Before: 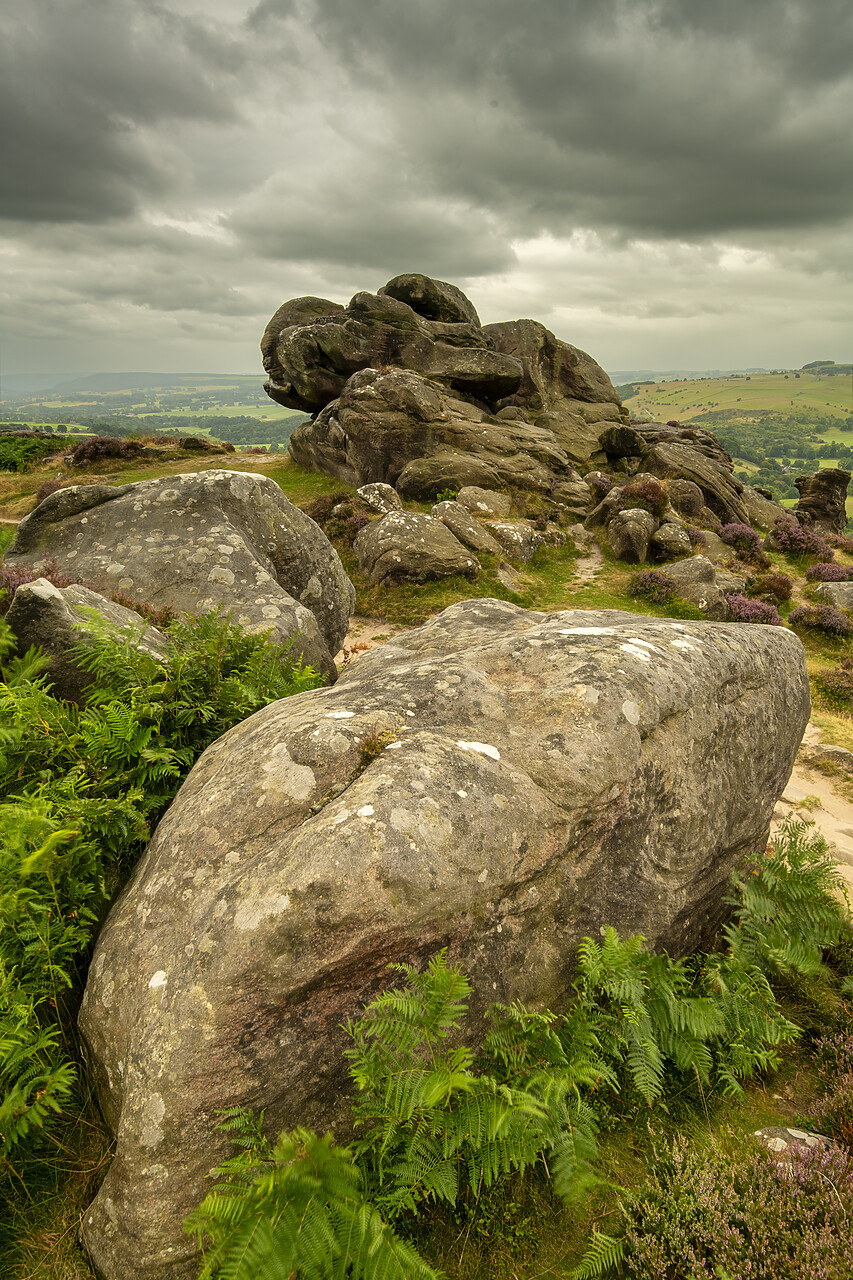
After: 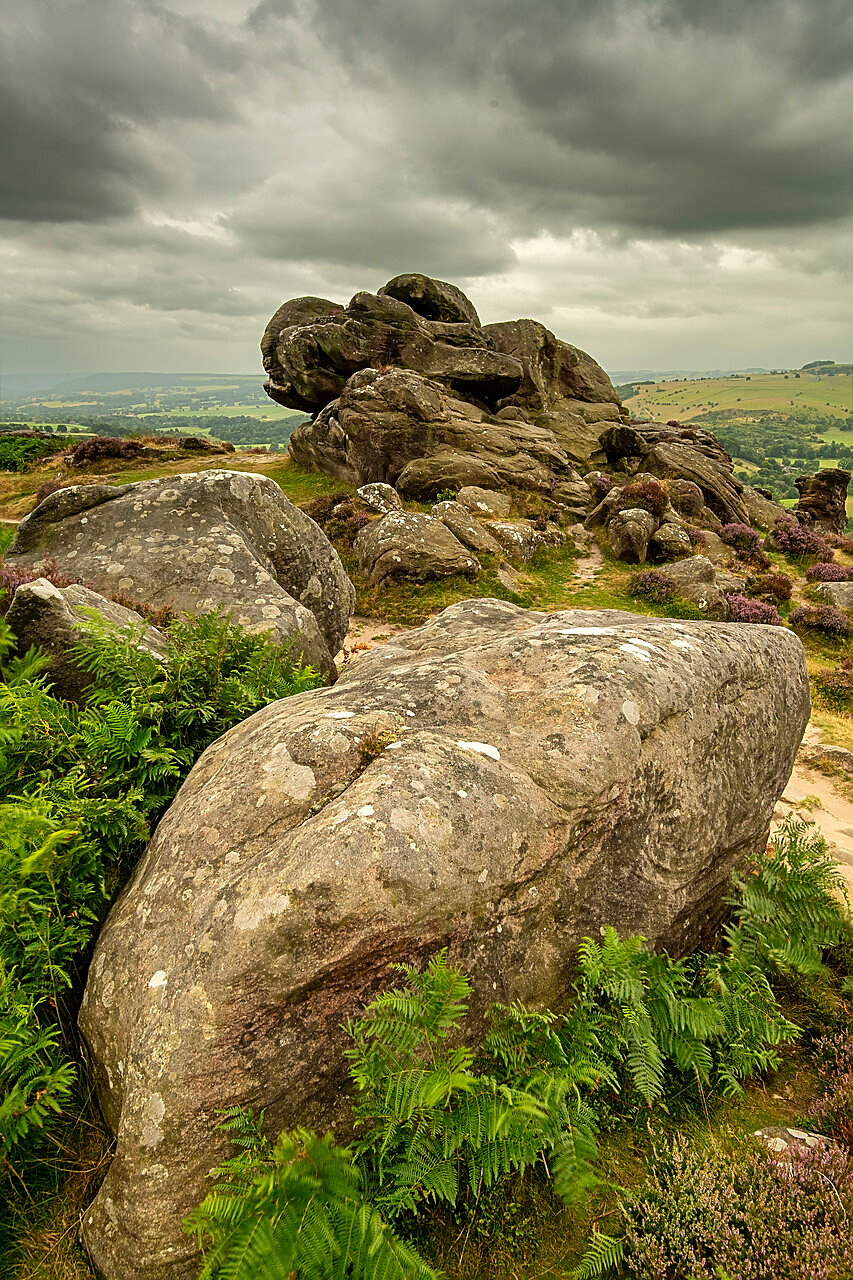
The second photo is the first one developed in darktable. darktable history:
sharpen: on, module defaults
tone curve: curves: ch0 [(0, 0) (0.003, 0.003) (0.011, 0.011) (0.025, 0.024) (0.044, 0.043) (0.069, 0.068) (0.1, 0.098) (0.136, 0.133) (0.177, 0.173) (0.224, 0.22) (0.277, 0.271) (0.335, 0.328) (0.399, 0.39) (0.468, 0.458) (0.543, 0.563) (0.623, 0.64) (0.709, 0.722) (0.801, 0.809) (0.898, 0.902) (1, 1)], color space Lab, independent channels, preserve colors none
